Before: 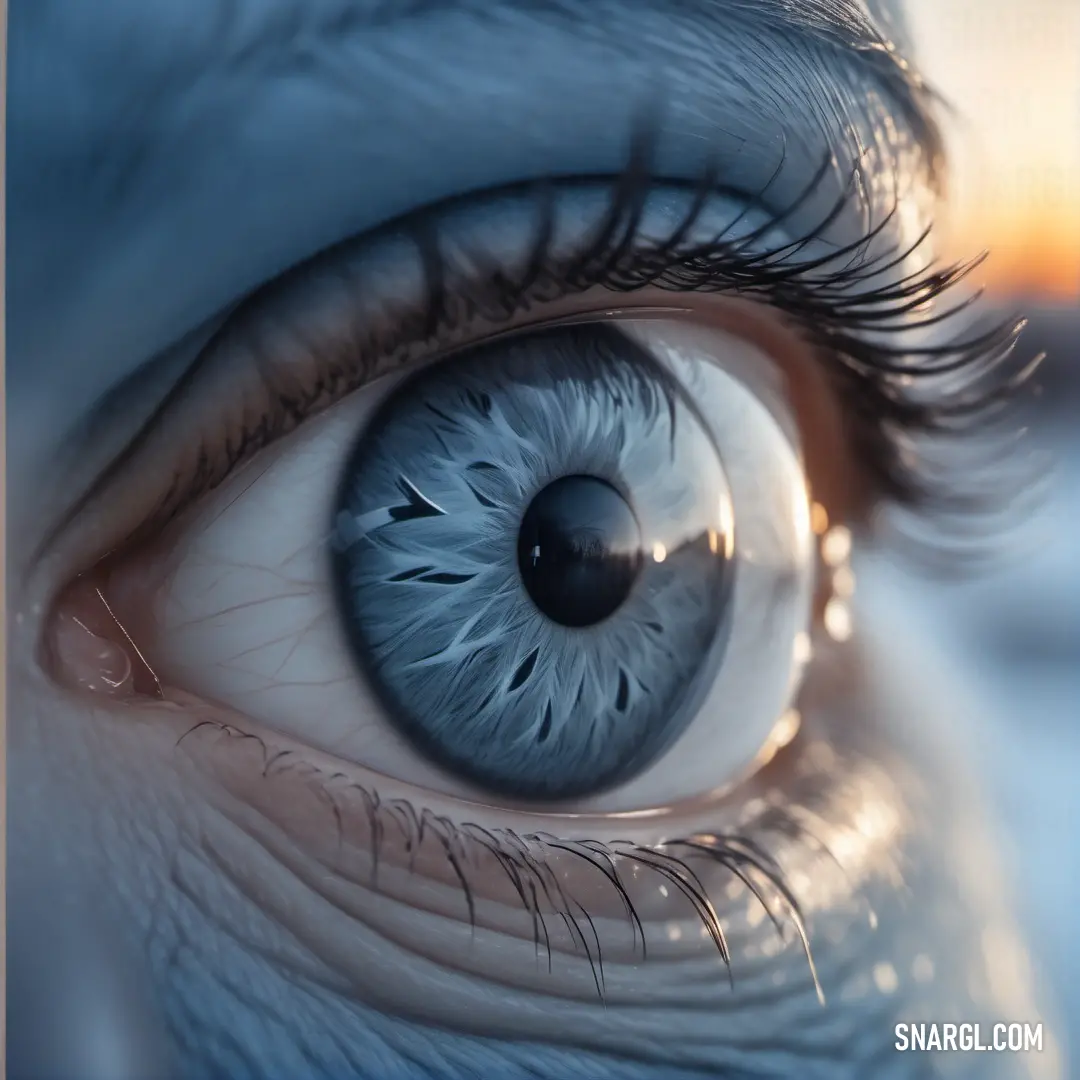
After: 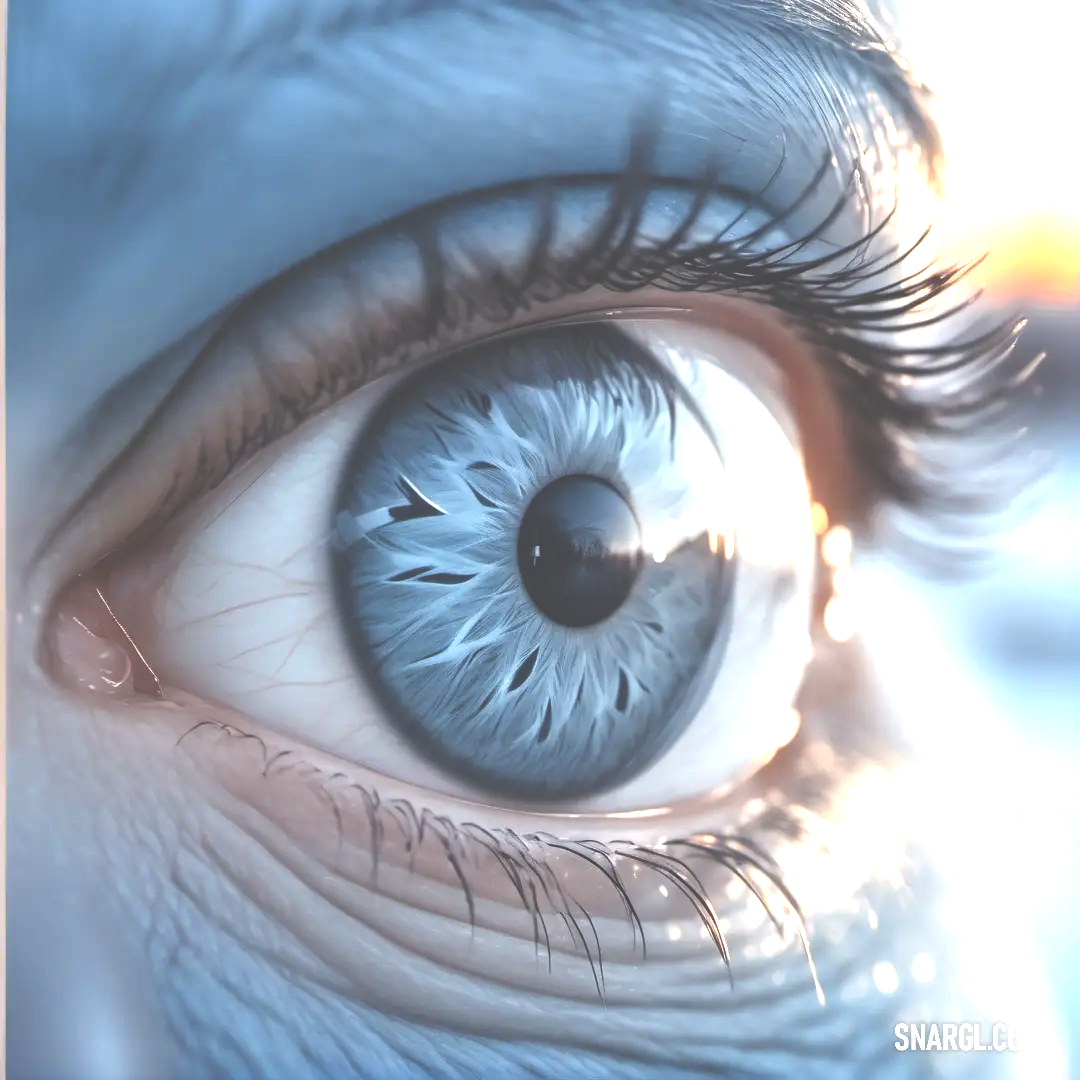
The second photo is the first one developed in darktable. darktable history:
exposure: black level correction -0.023, exposure 1.396 EV, compensate highlight preservation false
